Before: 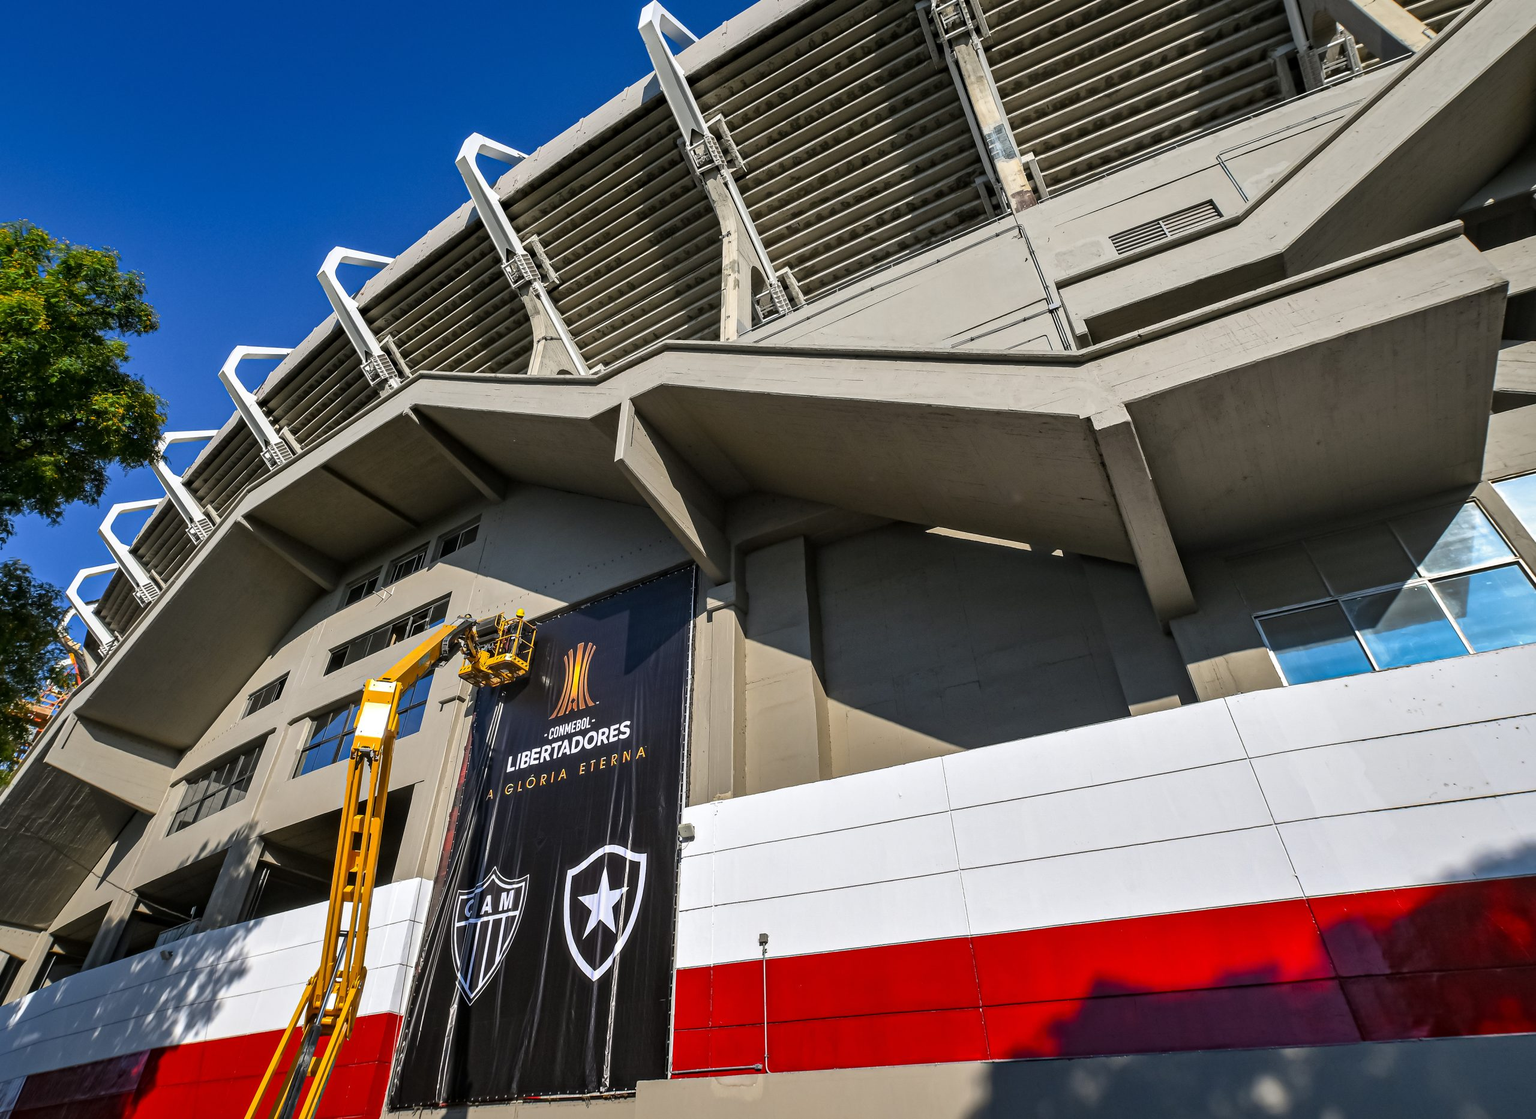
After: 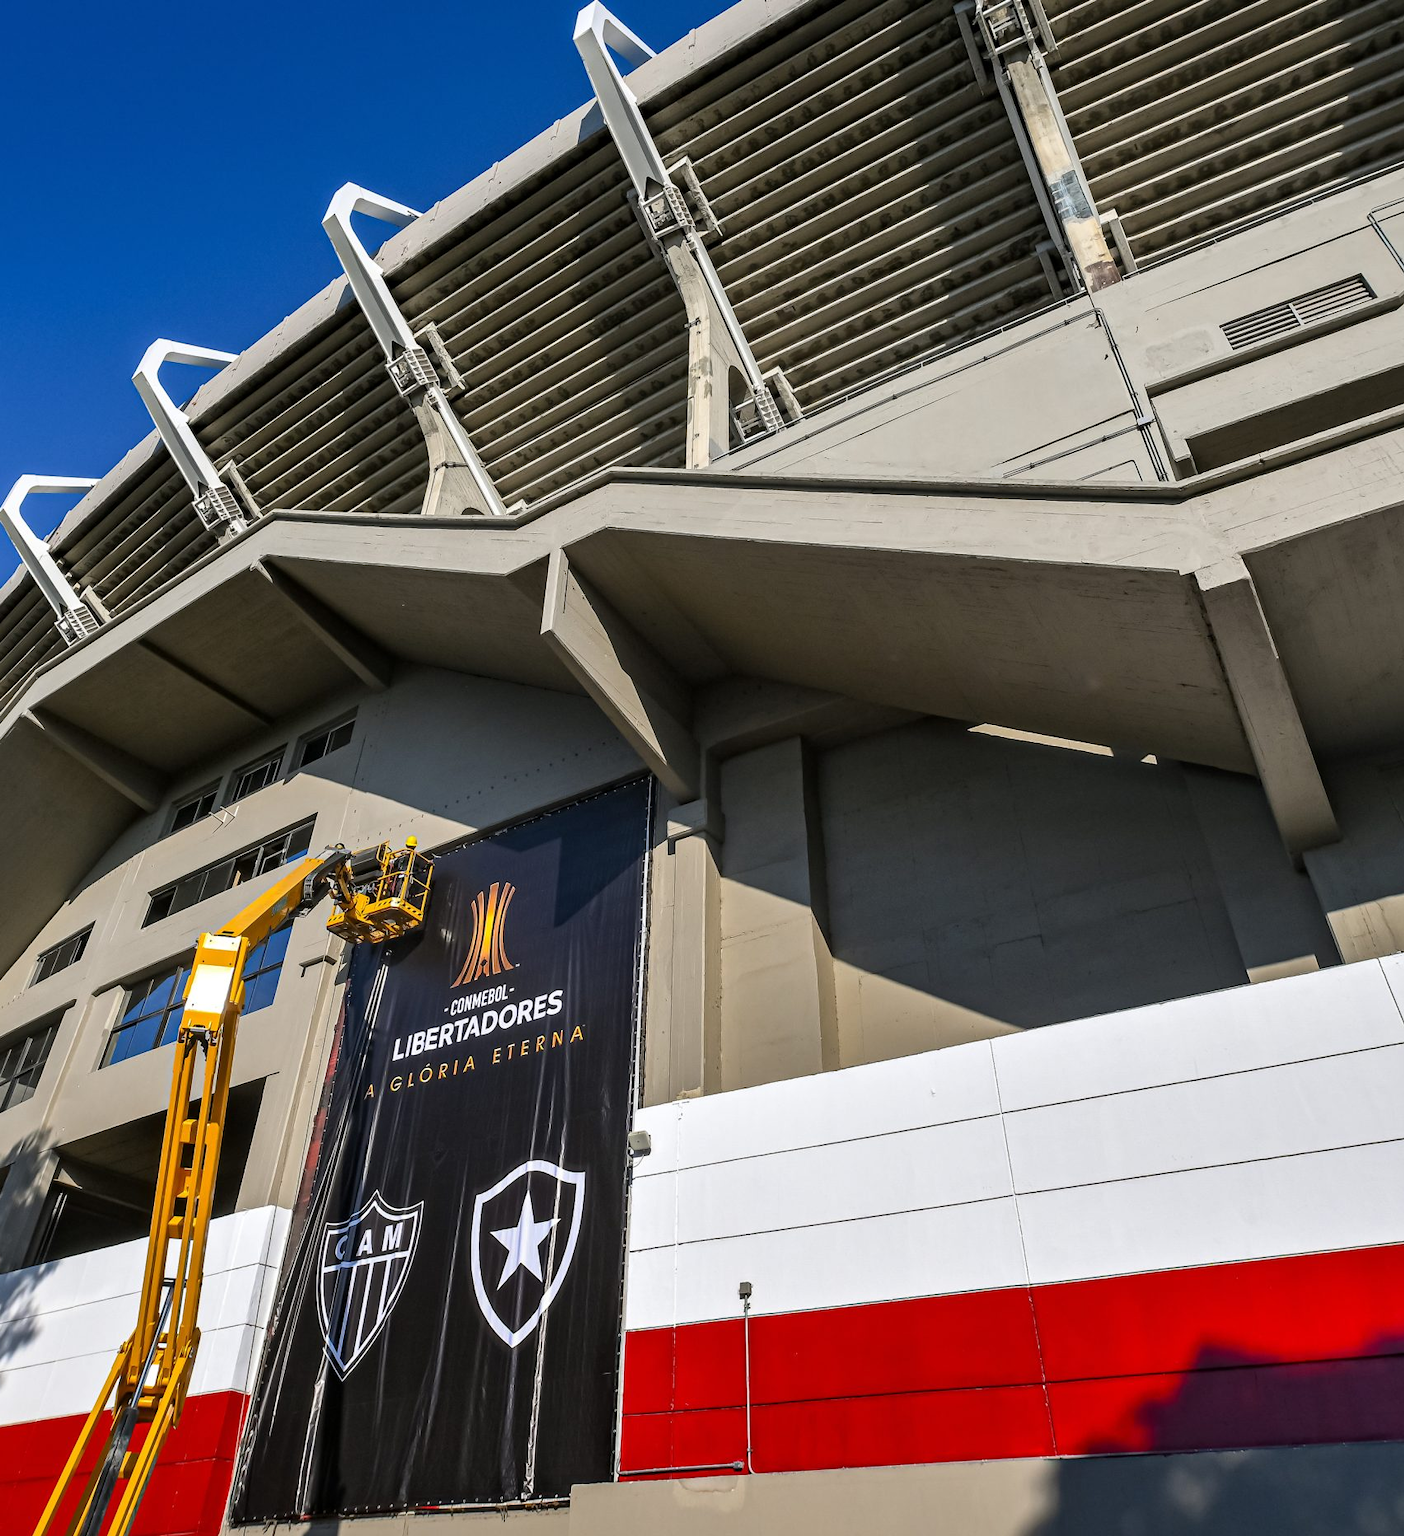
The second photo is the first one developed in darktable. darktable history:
crop and rotate: left 14.397%, right 18.973%
